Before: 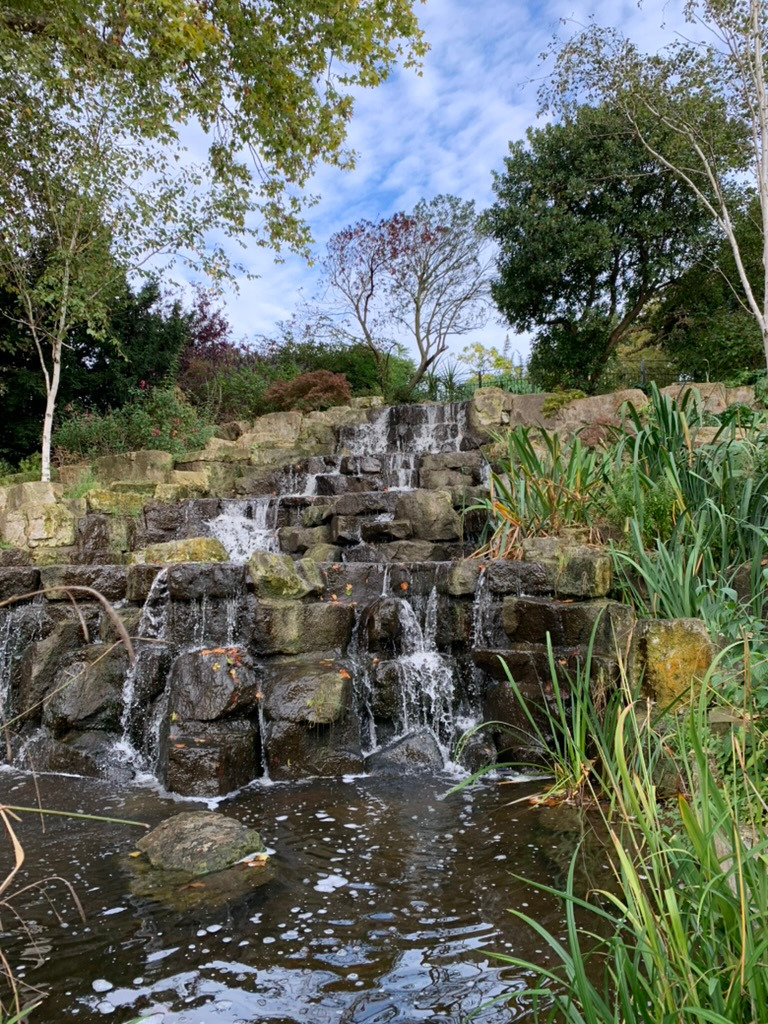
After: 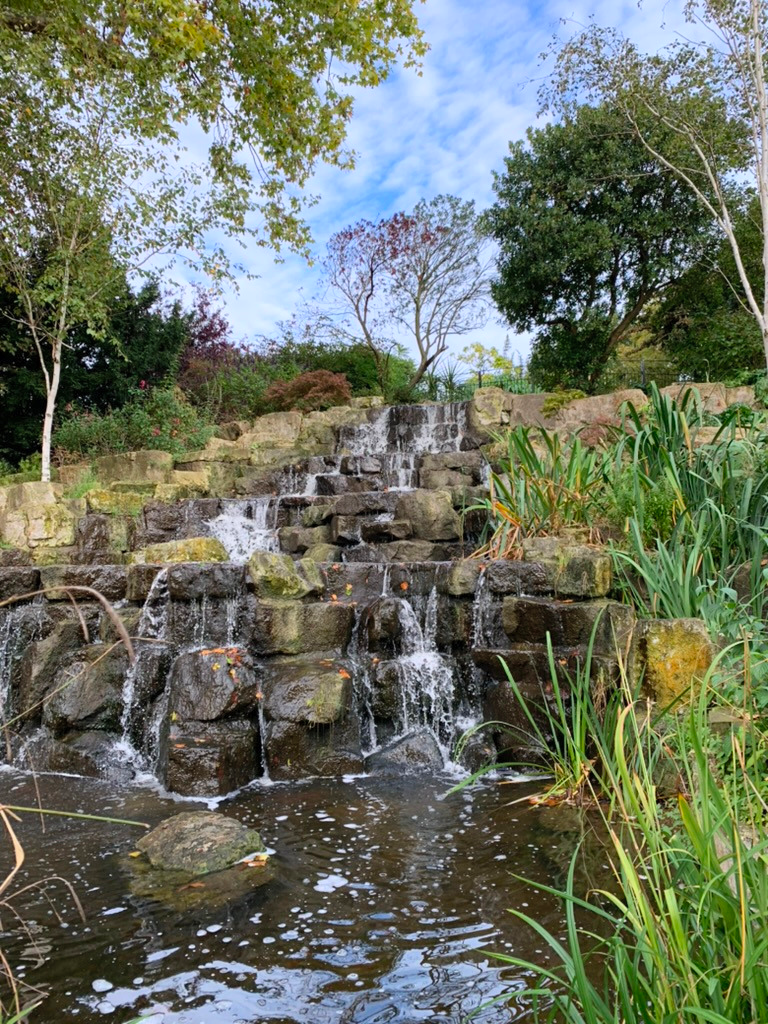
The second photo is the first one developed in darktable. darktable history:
contrast brightness saturation: contrast 0.074, brightness 0.074, saturation 0.184
